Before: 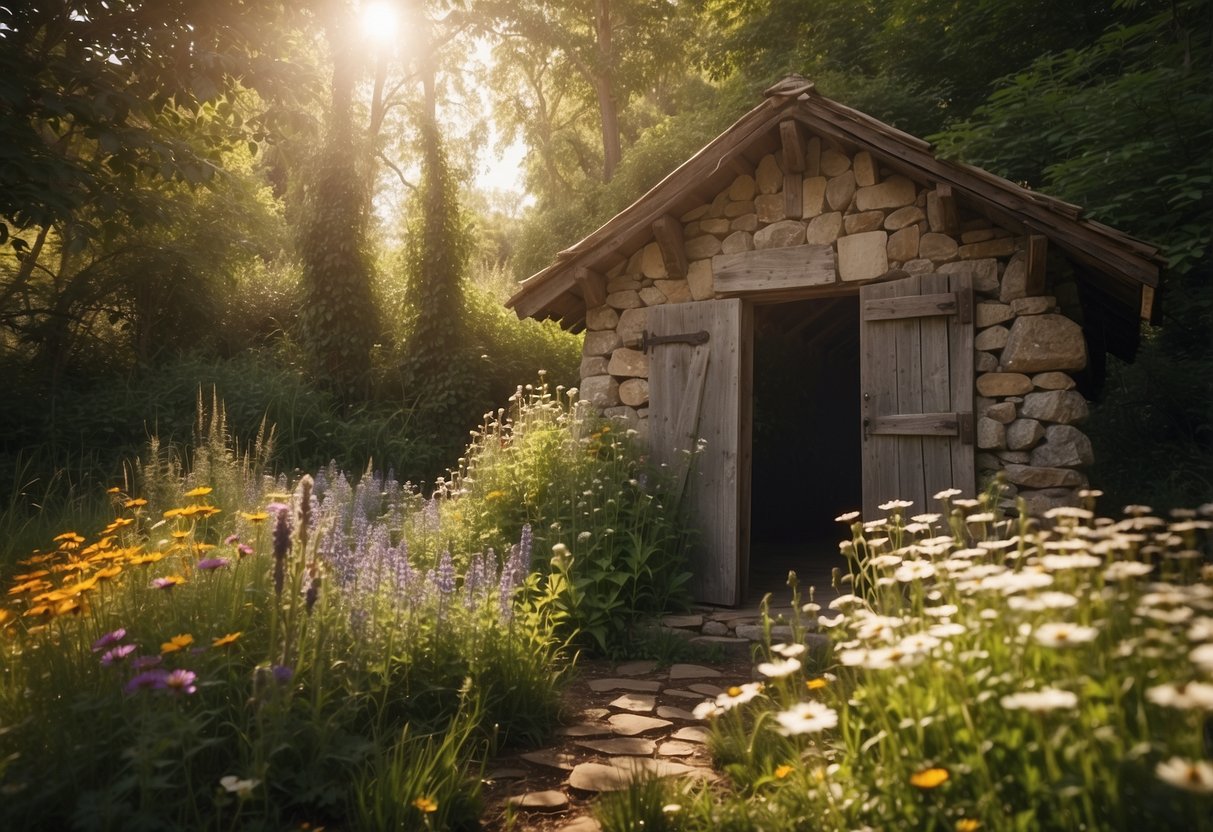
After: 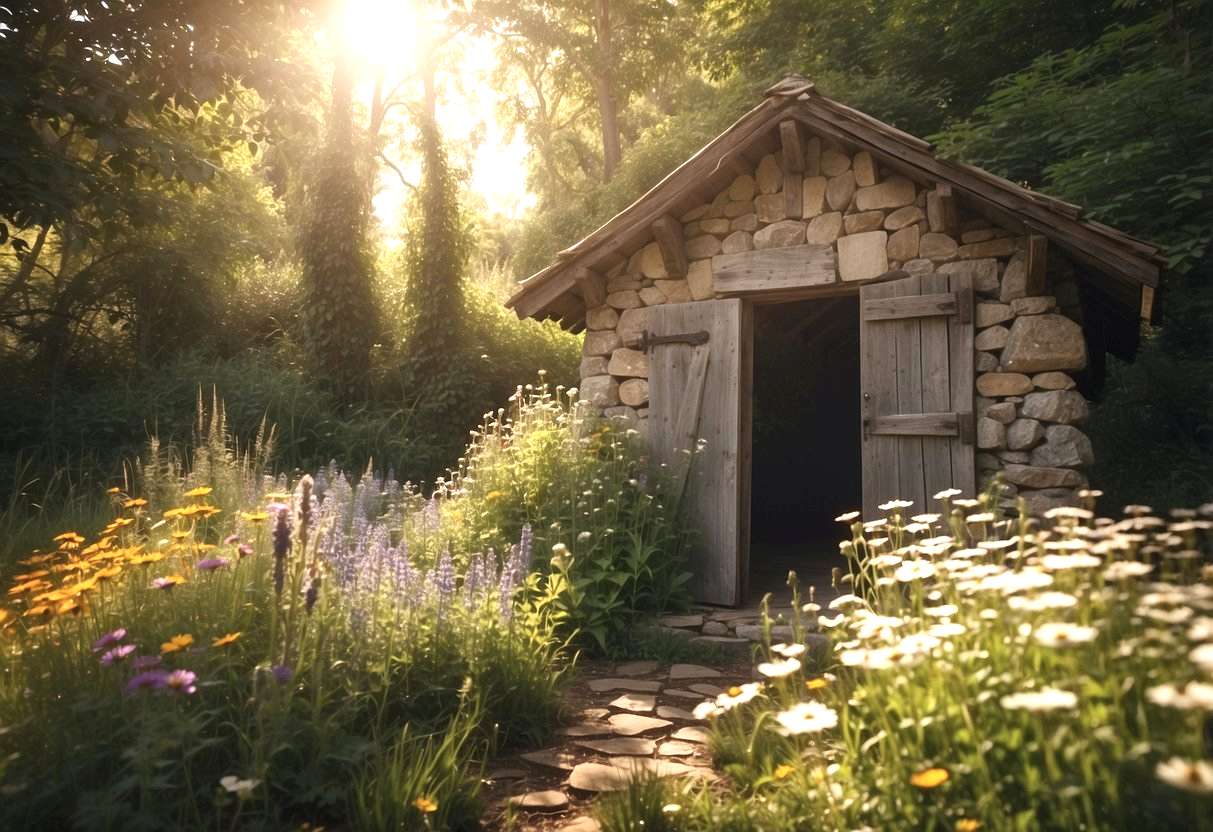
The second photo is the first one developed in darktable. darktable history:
contrast brightness saturation: saturation -0.1
exposure: black level correction 0, exposure 0.7 EV, compensate exposure bias true, compensate highlight preservation false
